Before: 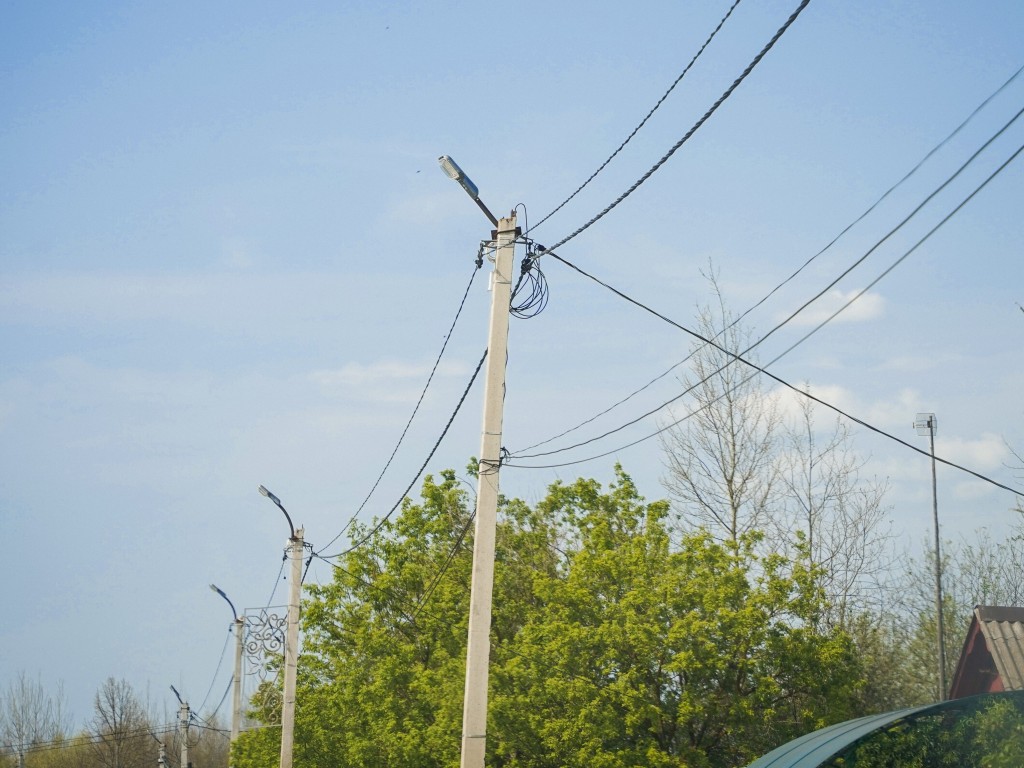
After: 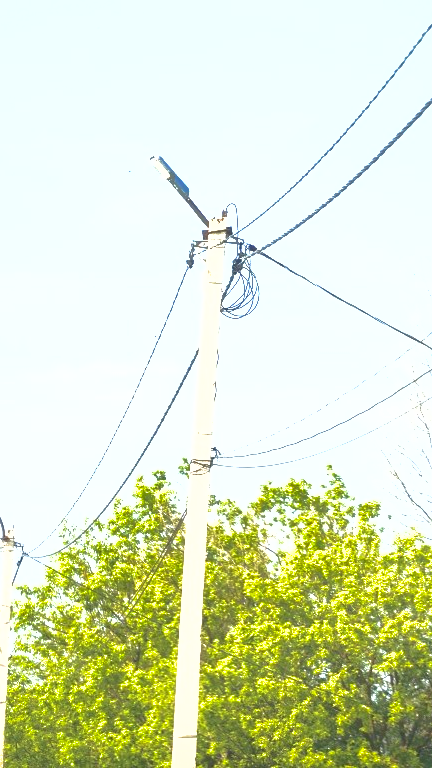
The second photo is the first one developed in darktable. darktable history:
exposure: black level correction 0, exposure 1.745 EV, compensate exposure bias true, compensate highlight preservation false
shadows and highlights: on, module defaults
crop: left 28.311%, right 29.48%
